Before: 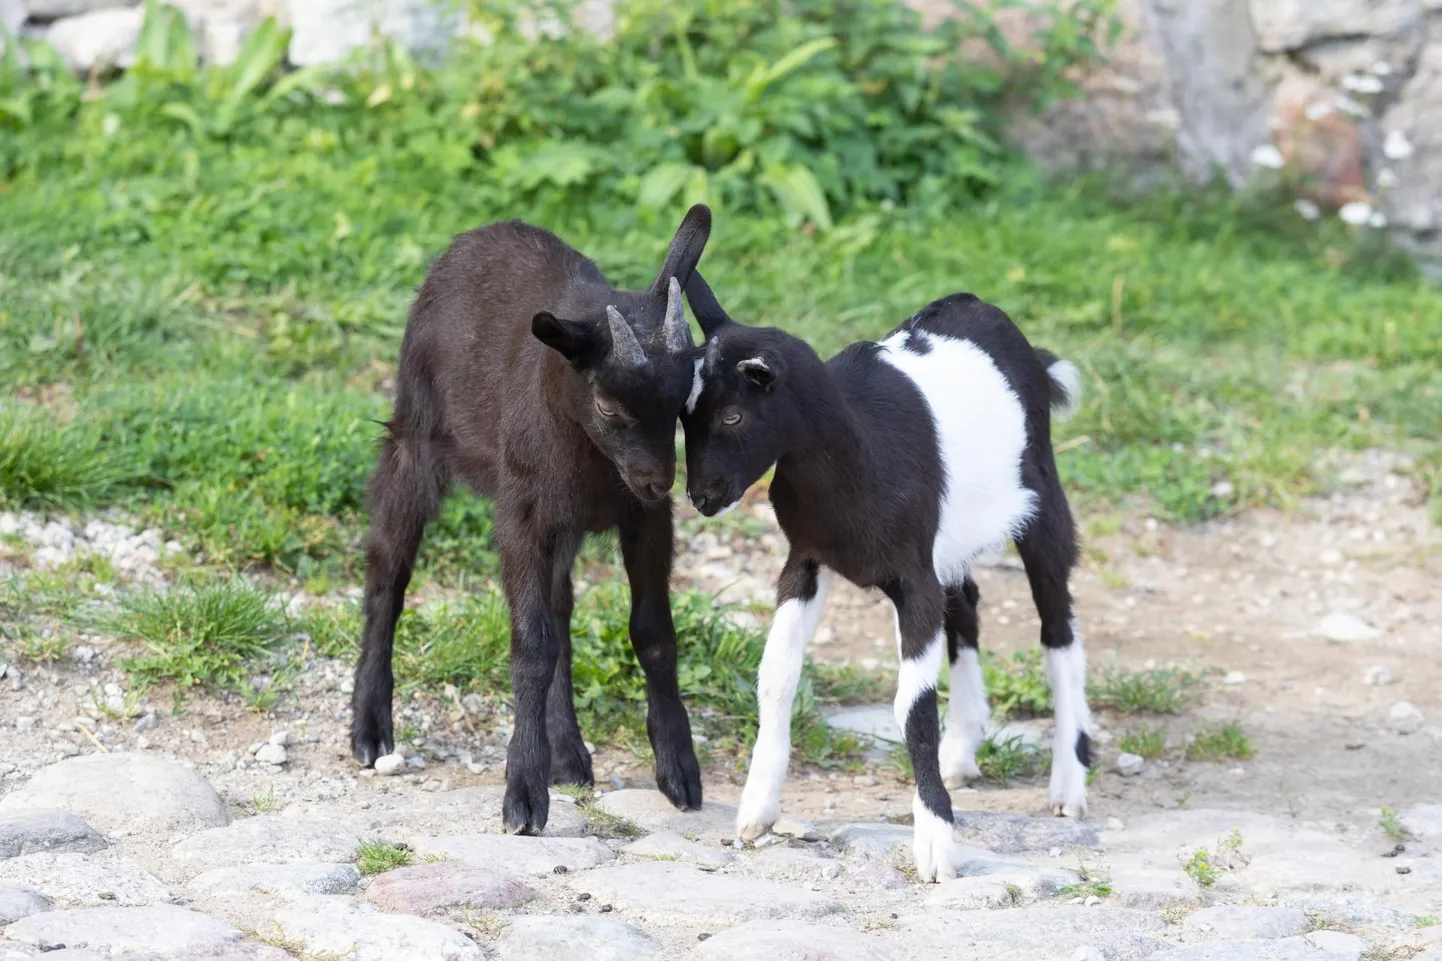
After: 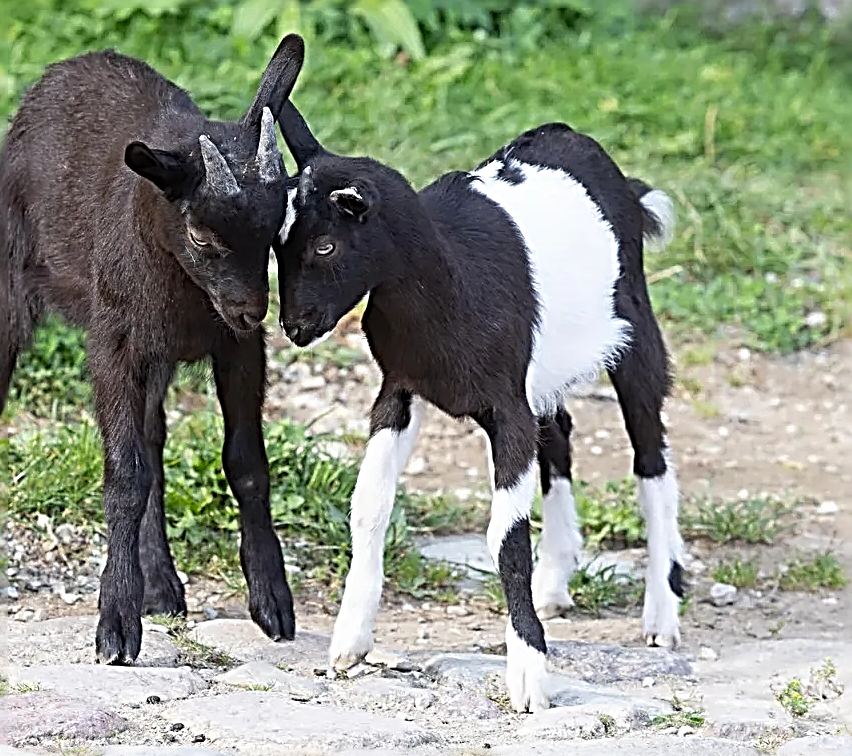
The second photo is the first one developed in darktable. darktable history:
sharpen: radius 3.158, amount 1.731
crop and rotate: left 28.256%, top 17.734%, right 12.656%, bottom 3.573%
